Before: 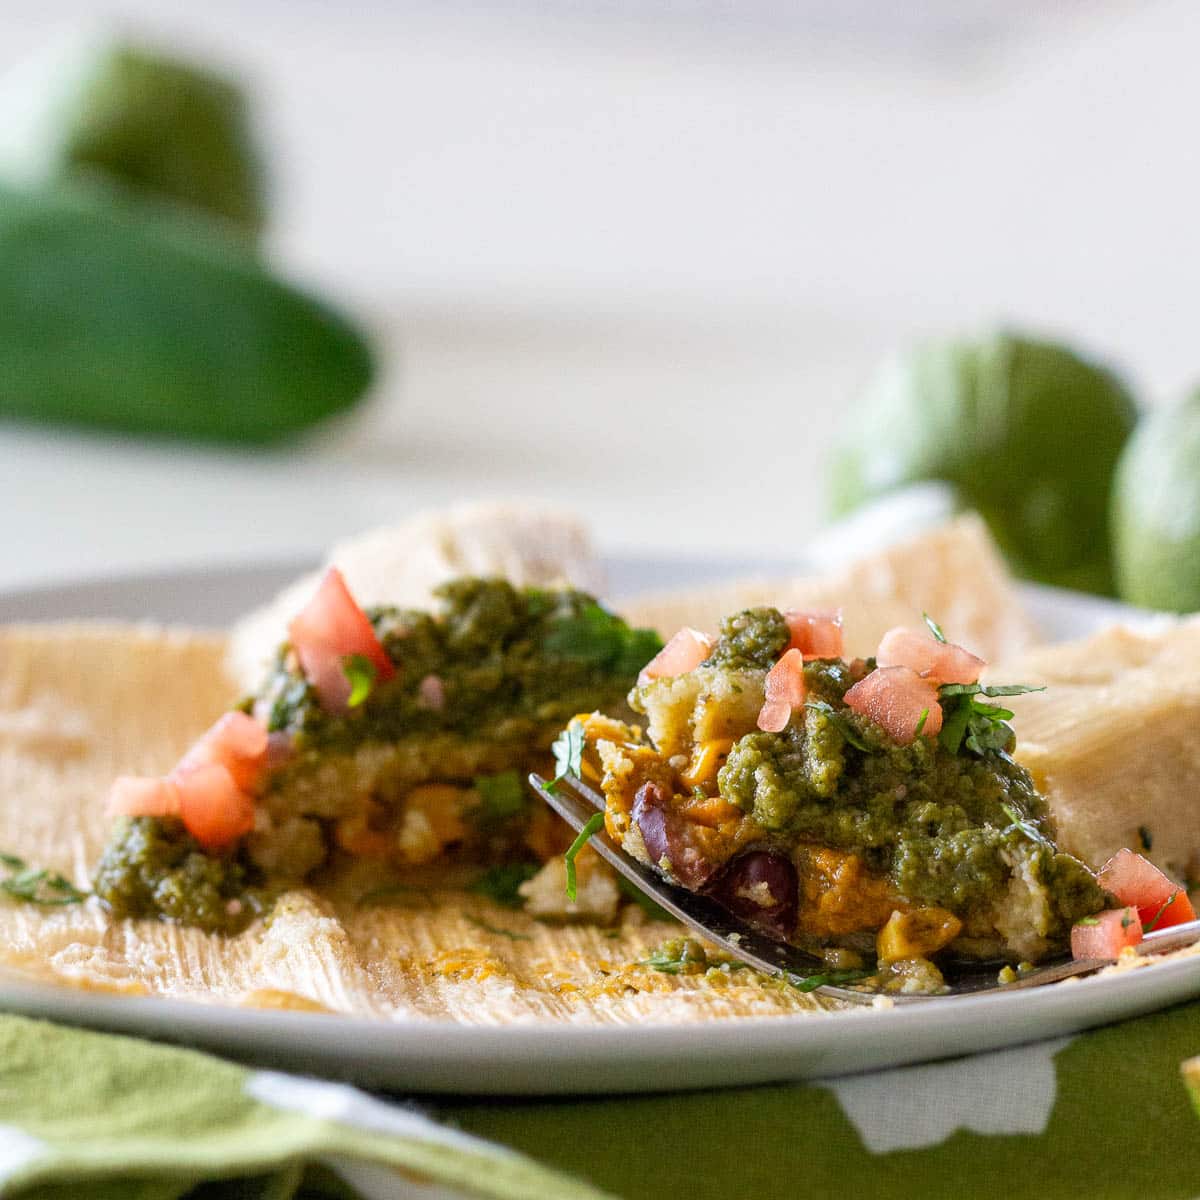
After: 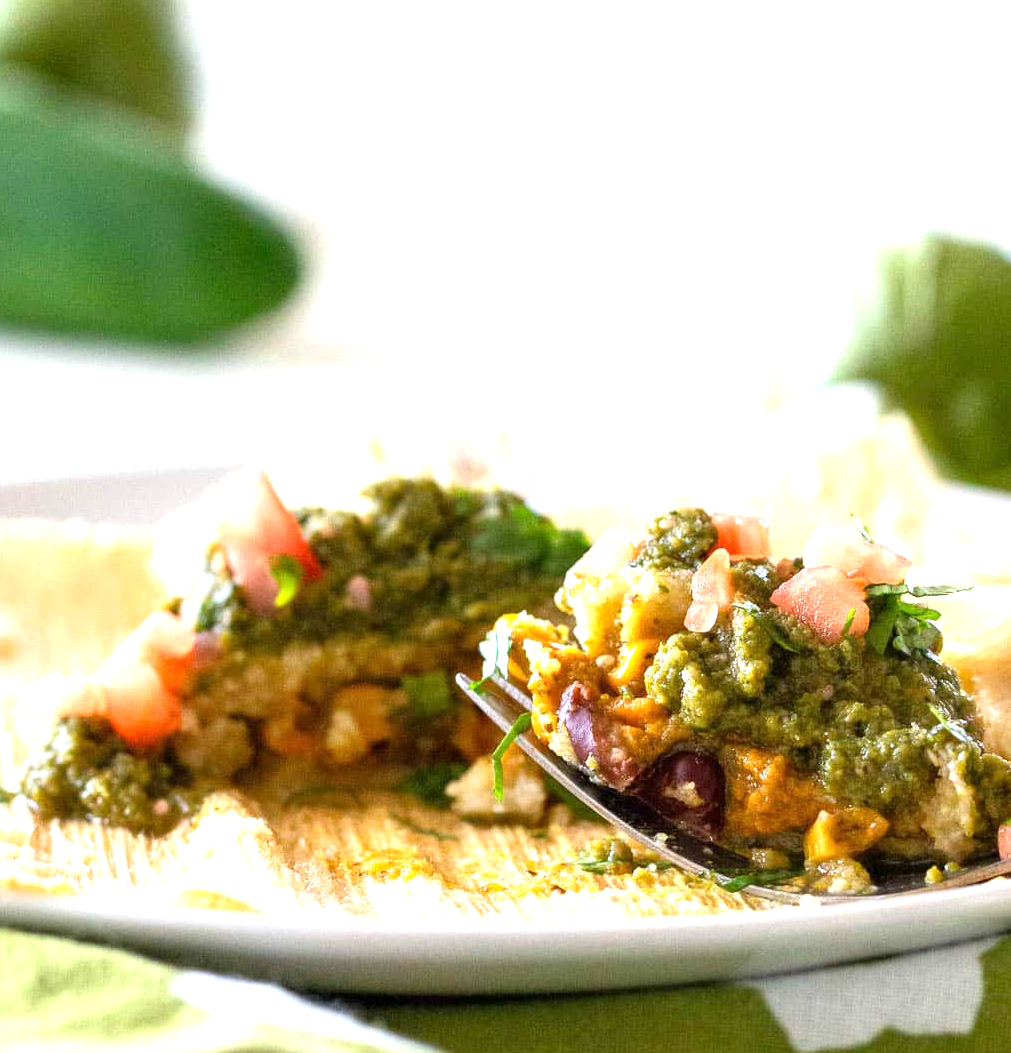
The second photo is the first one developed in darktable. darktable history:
exposure: exposure 1 EV, compensate highlight preservation false
crop: left 6.124%, top 8.4%, right 9.55%, bottom 3.783%
